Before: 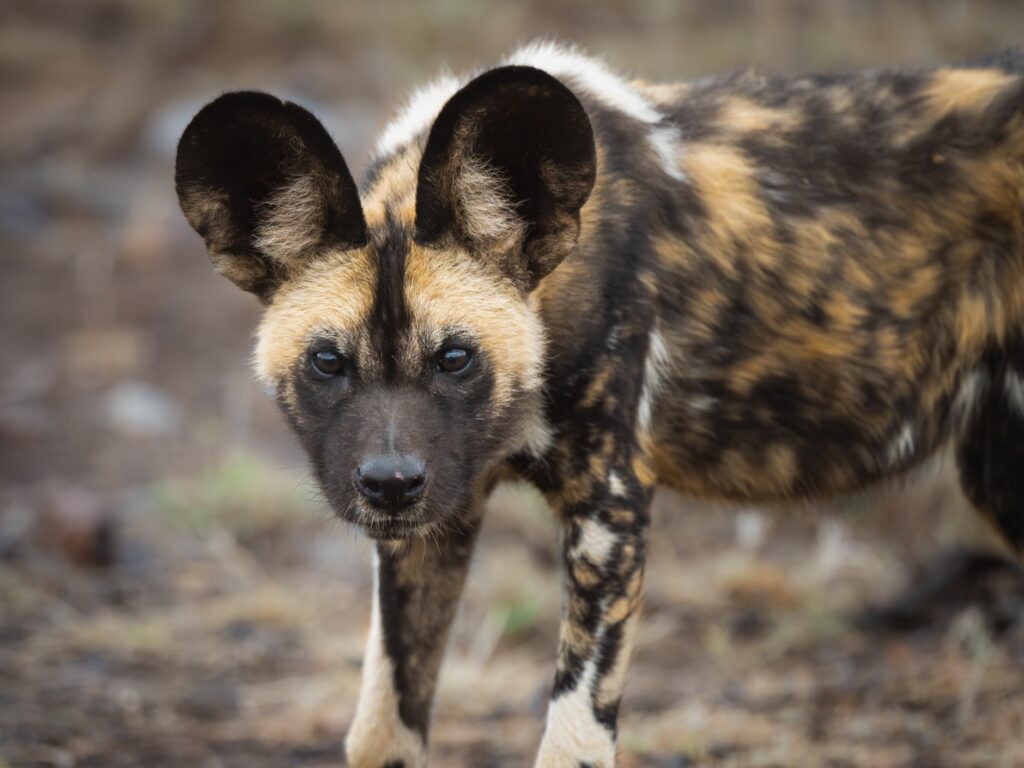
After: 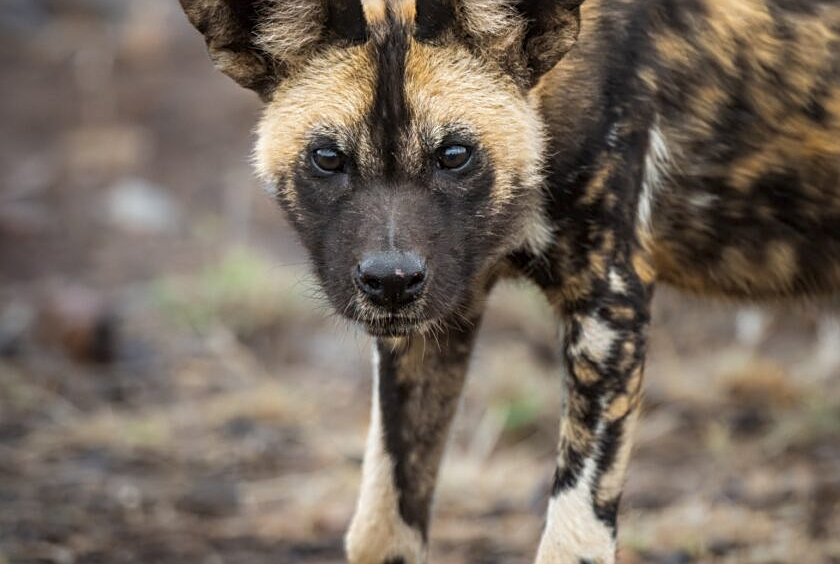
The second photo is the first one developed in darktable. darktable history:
crop: top 26.531%, right 17.959%
sharpen: on, module defaults
local contrast: on, module defaults
